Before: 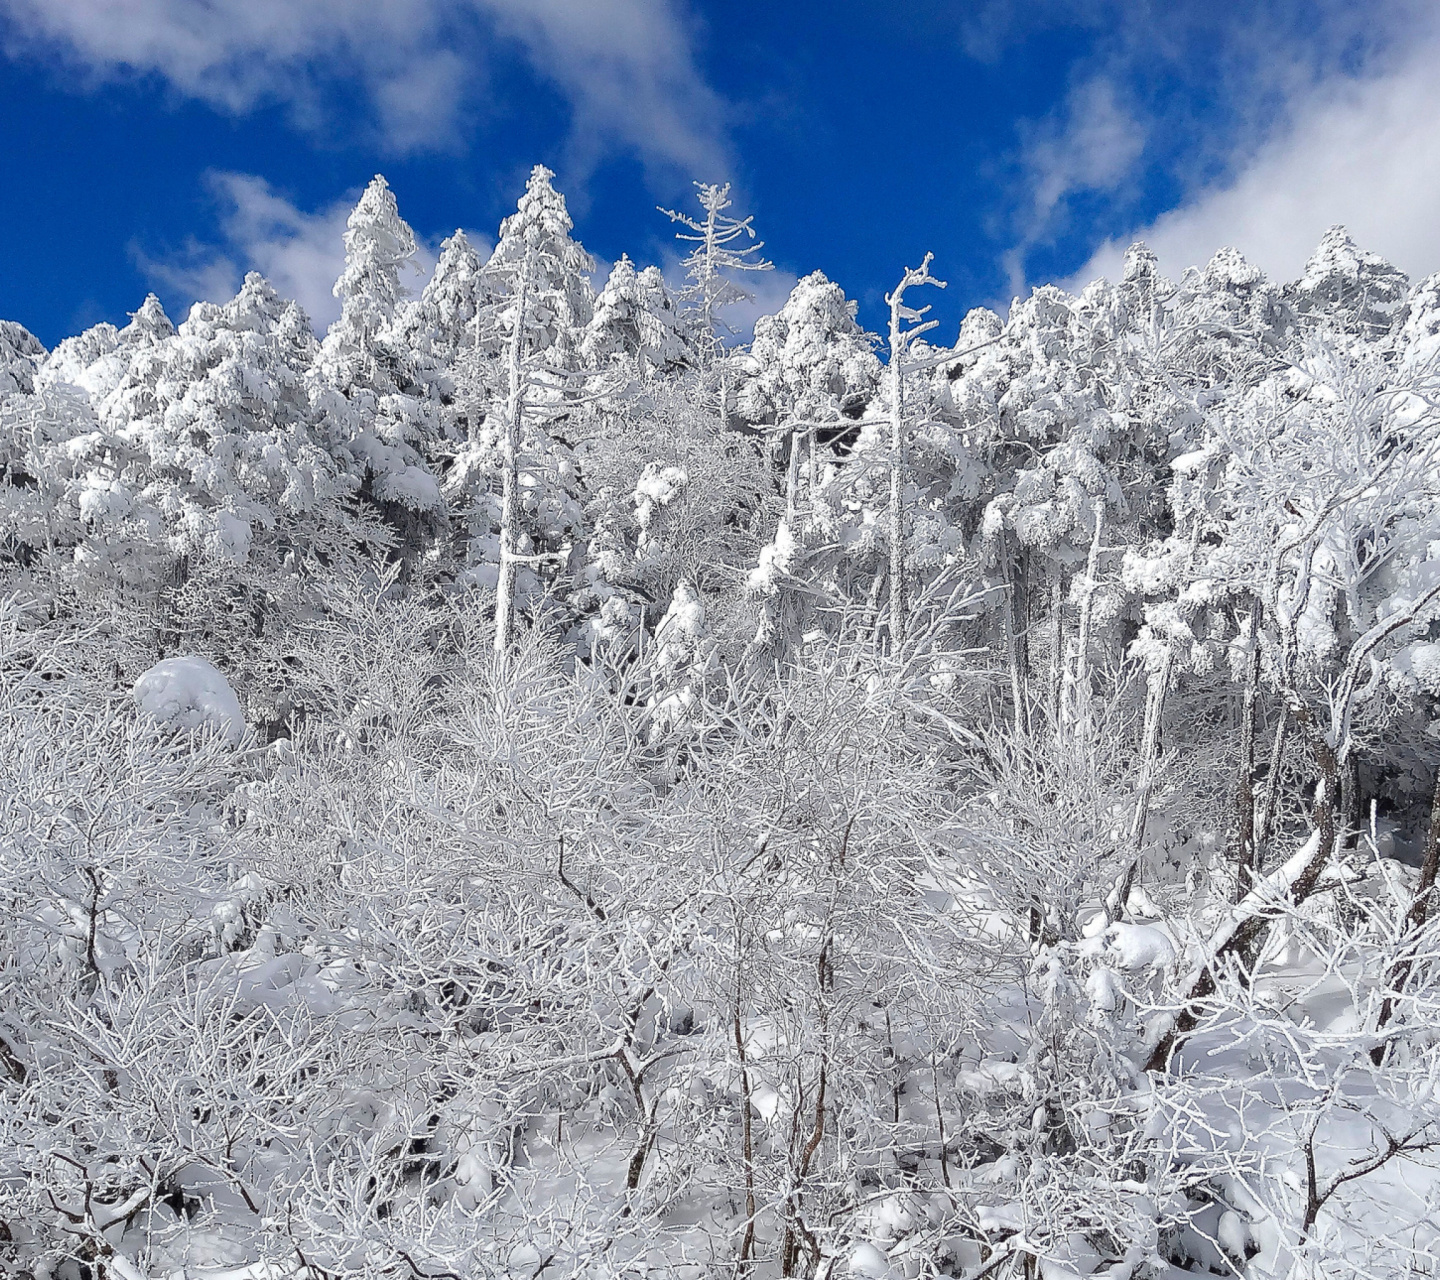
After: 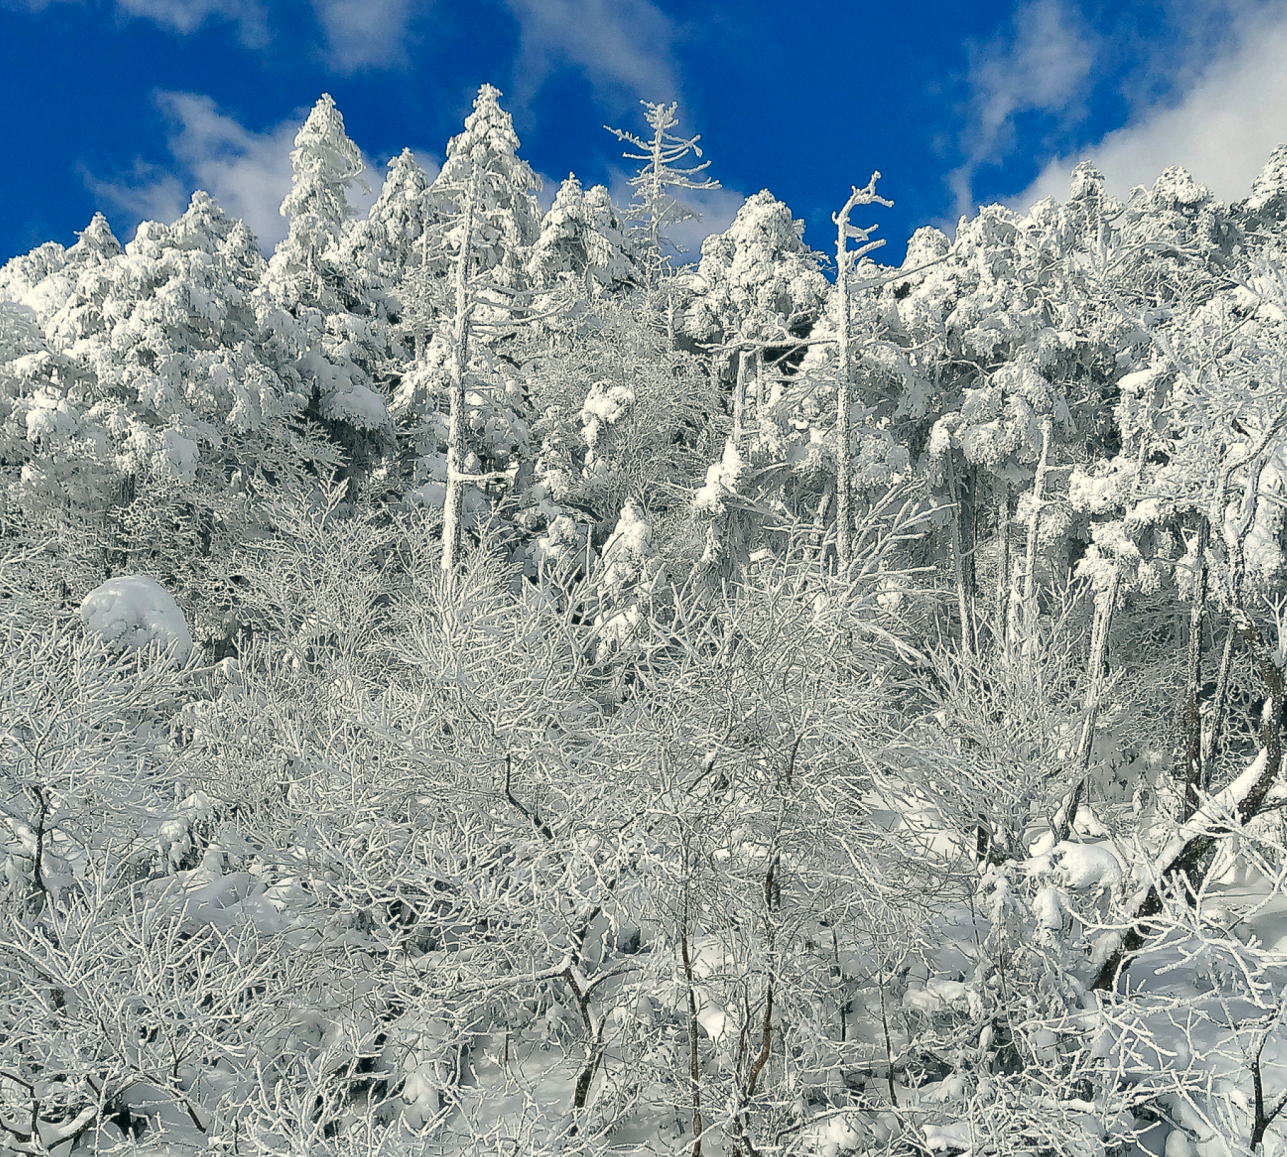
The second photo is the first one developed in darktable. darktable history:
shadows and highlights: soften with gaussian
color correction: highlights a* -0.345, highlights b* 9.52, shadows a* -9.12, shadows b* 0.634
crop: left 3.73%, top 6.357%, right 6.843%, bottom 3.235%
